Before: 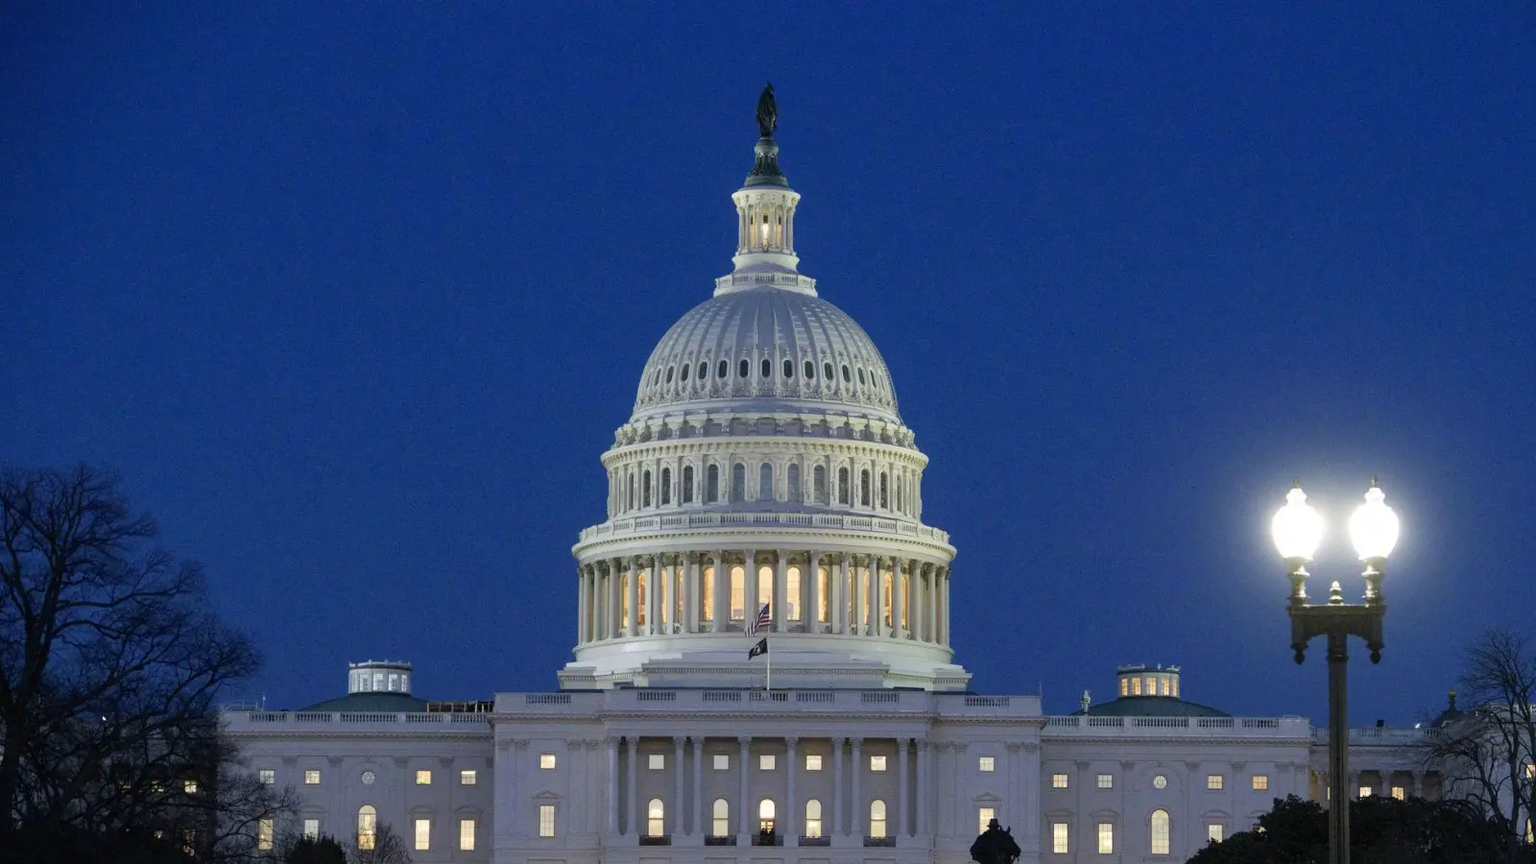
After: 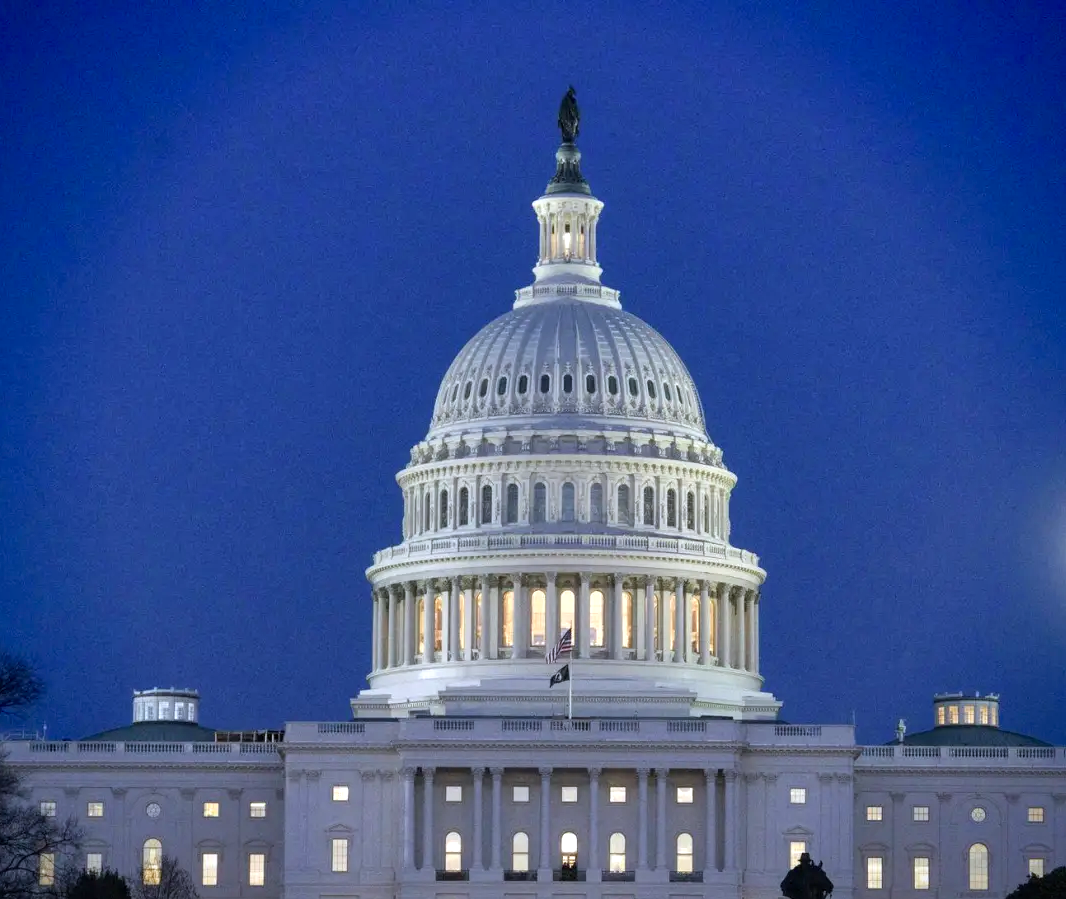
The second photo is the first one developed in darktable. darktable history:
vignetting: fall-off radius 45.36%, saturation 0.368
local contrast: highlights 107%, shadows 102%, detail 120%, midtone range 0.2
shadows and highlights: shadows 43.77, white point adjustment -1.58, soften with gaussian
contrast brightness saturation: saturation -0.063
exposure: exposure 0.402 EV, compensate exposure bias true, compensate highlight preservation false
crop and rotate: left 14.376%, right 18.994%
color calibration: gray › normalize channels true, illuminant as shot in camera, x 0.358, y 0.373, temperature 4628.91 K, gamut compression 0.005
